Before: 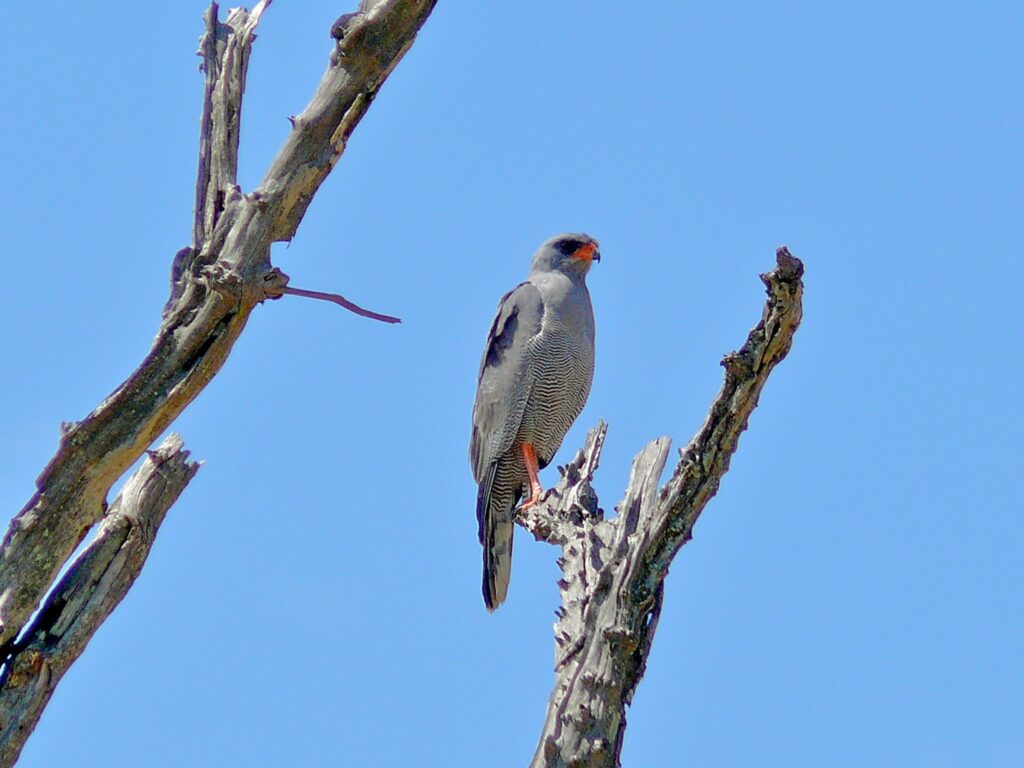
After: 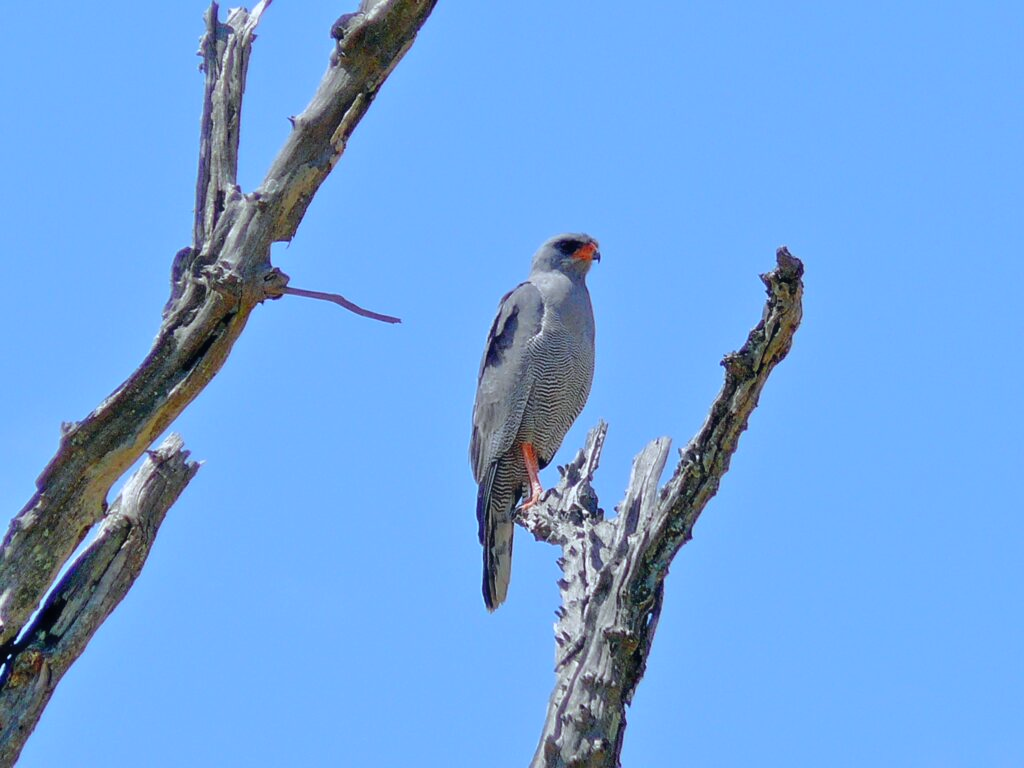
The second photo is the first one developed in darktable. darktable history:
white balance: red 0.954, blue 1.079
haze removal: strength -0.05
